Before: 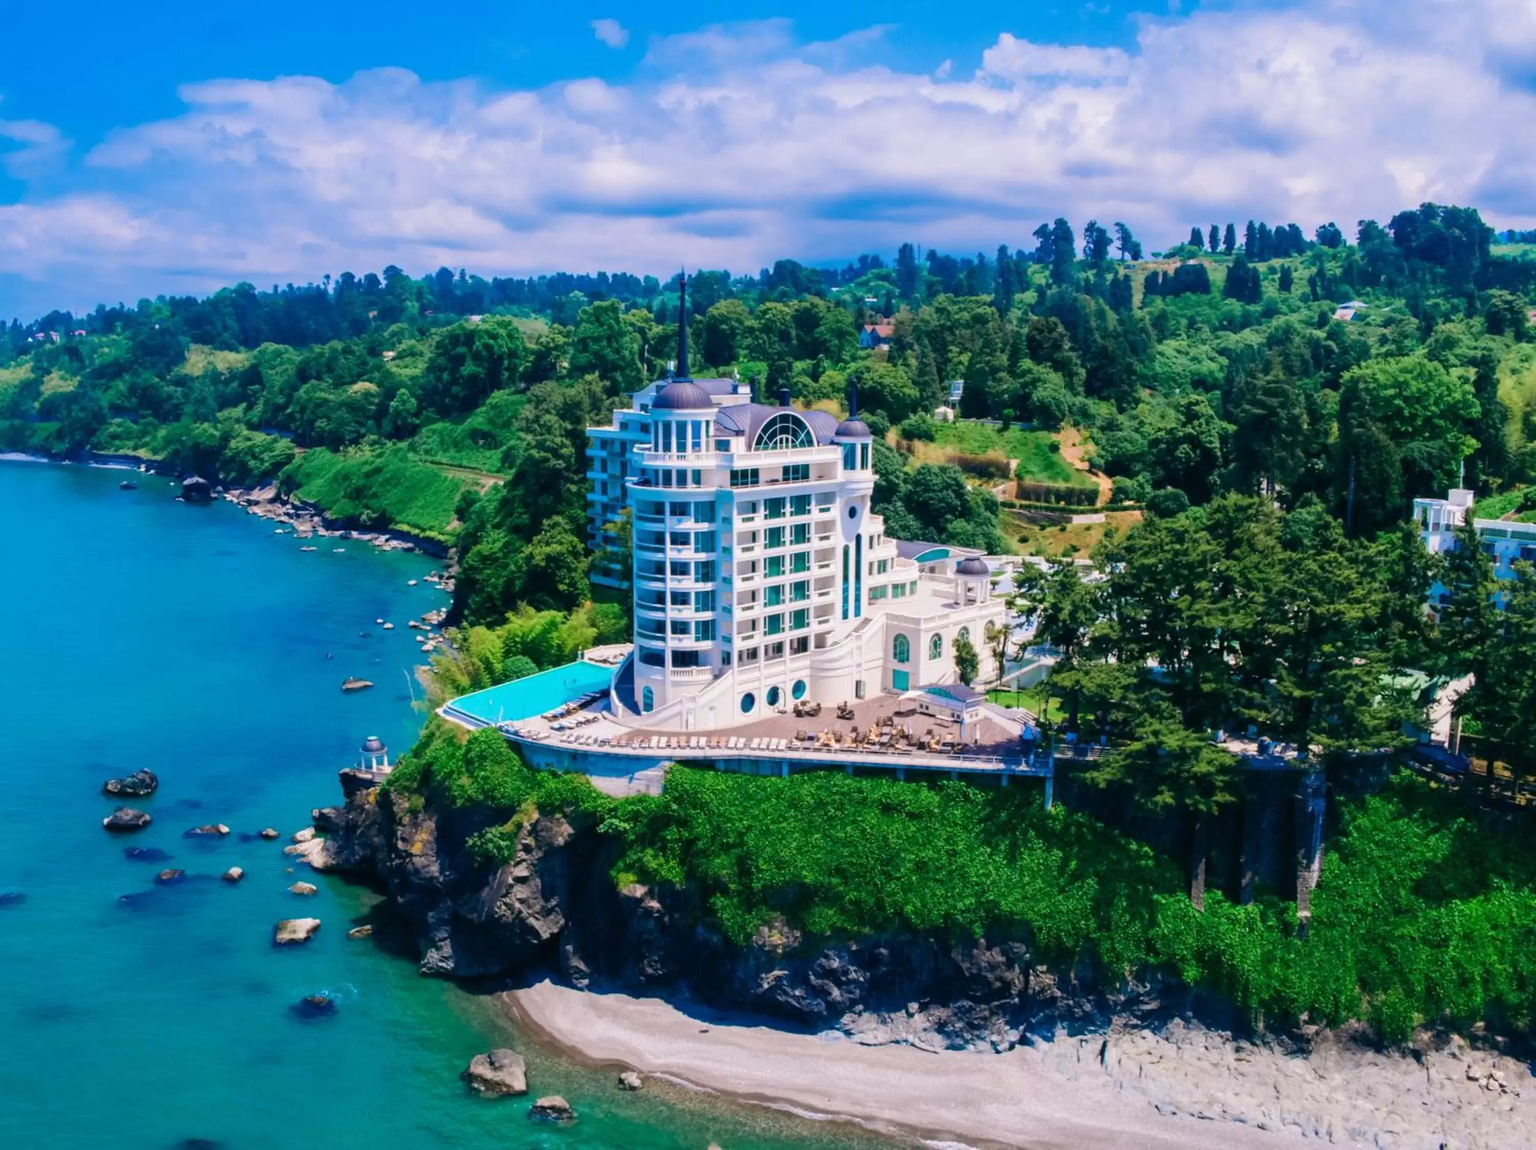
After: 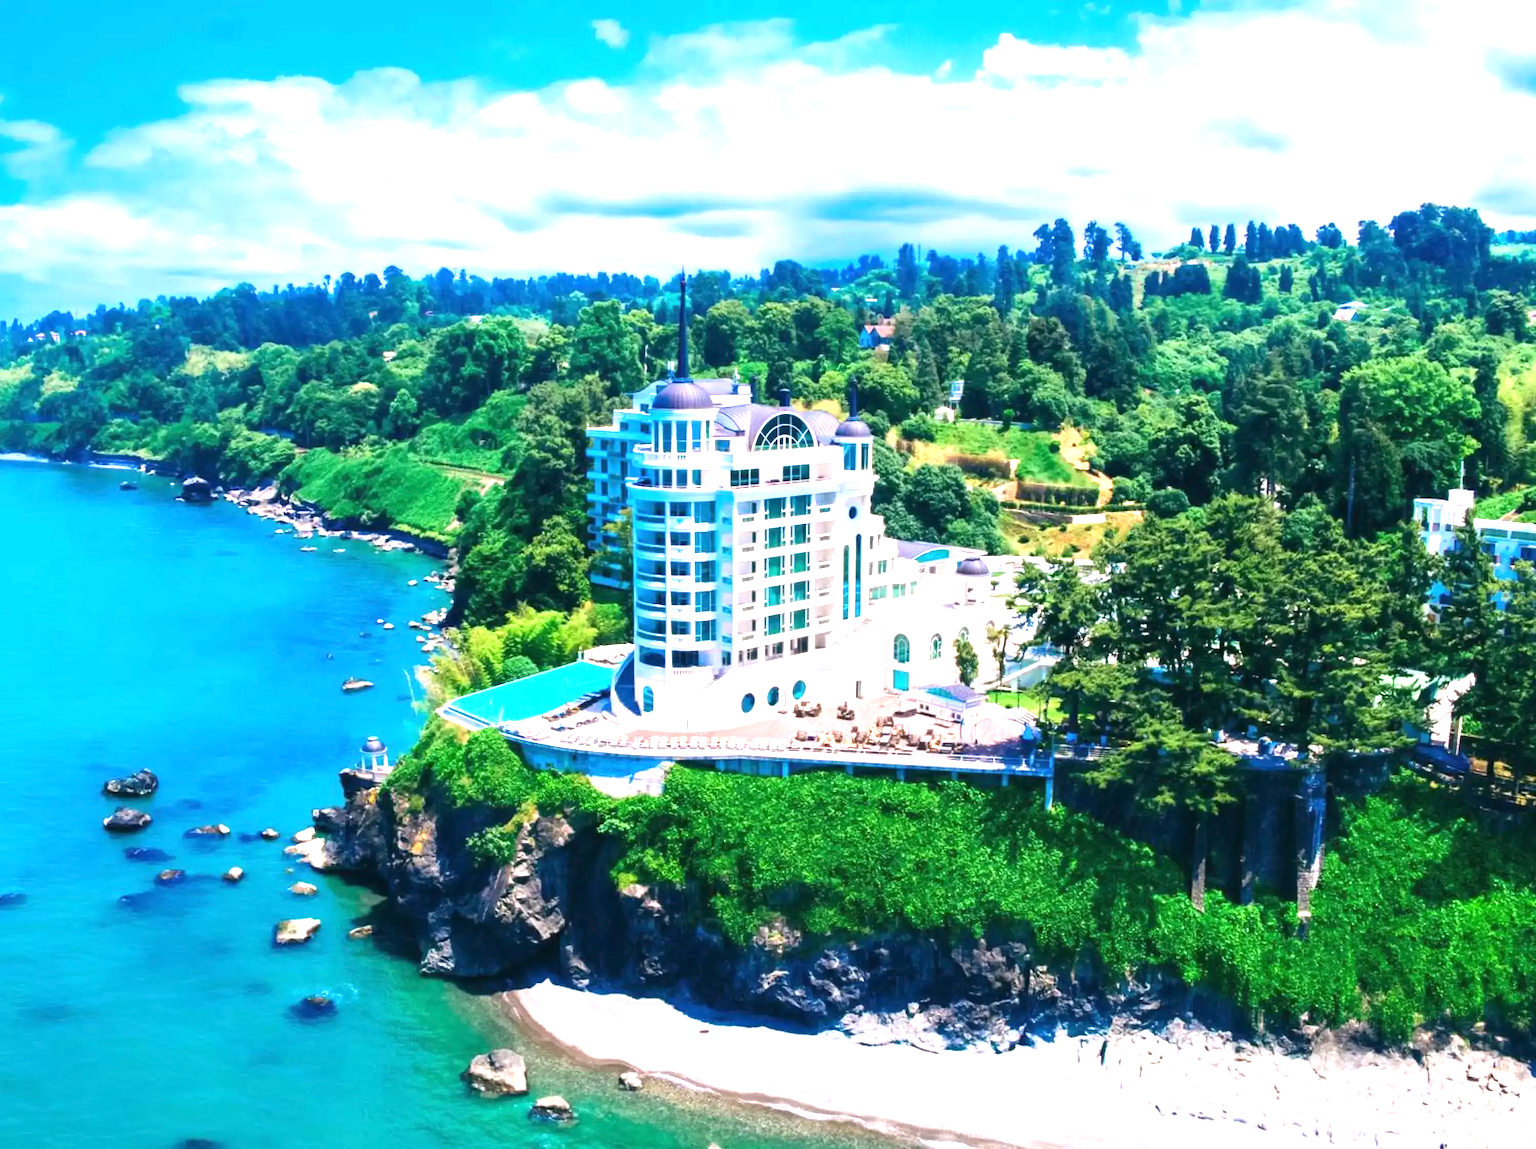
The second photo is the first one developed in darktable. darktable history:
exposure: black level correction 0, exposure 1.379 EV, compensate exposure bias true, compensate highlight preservation false
